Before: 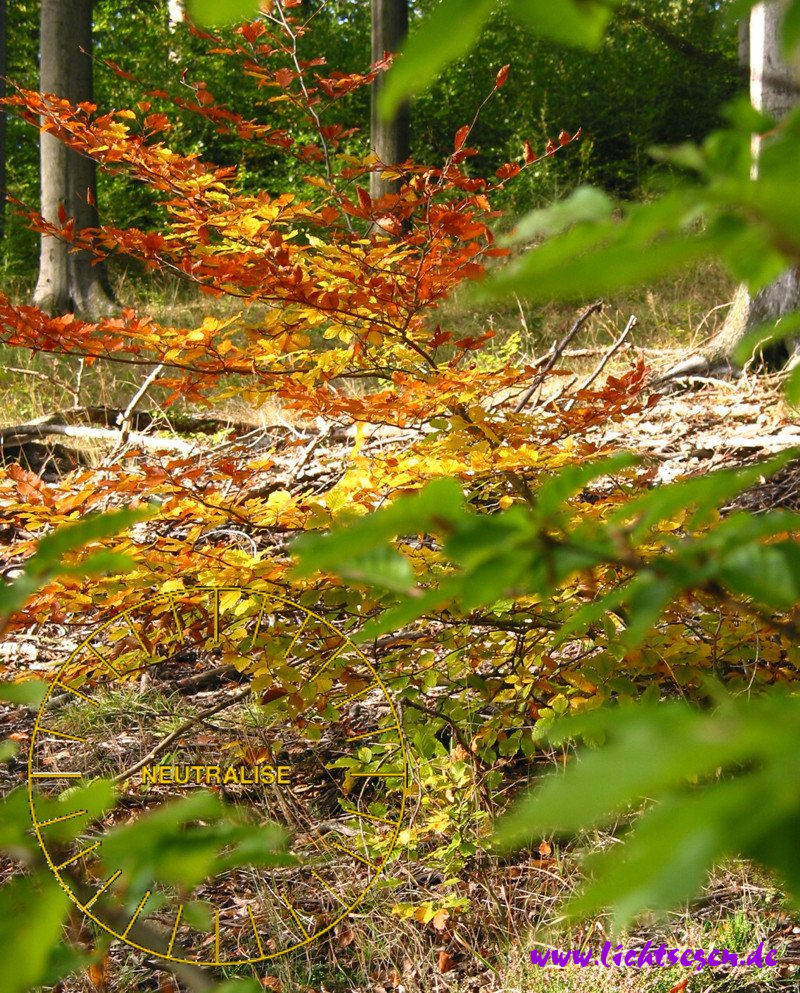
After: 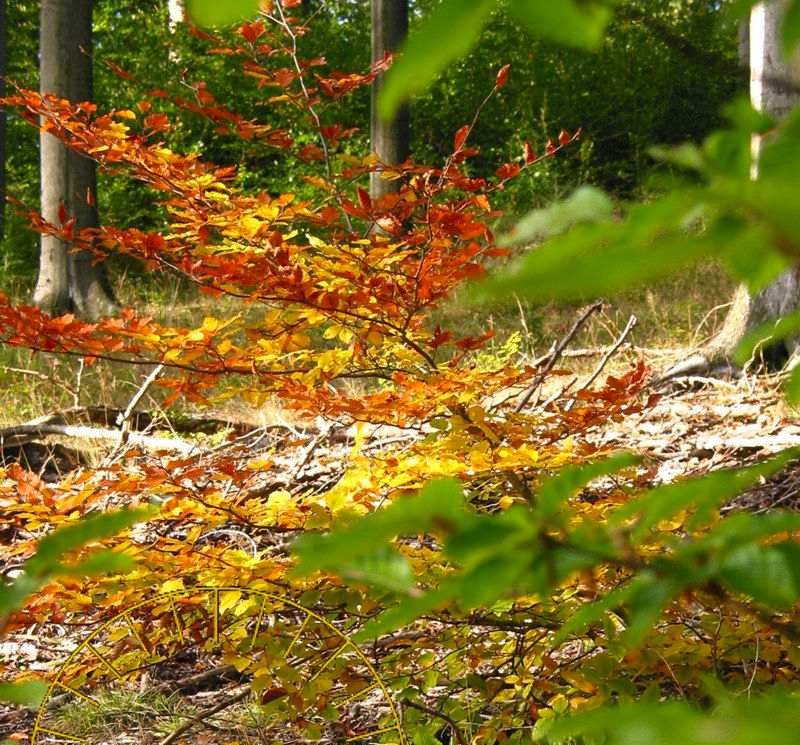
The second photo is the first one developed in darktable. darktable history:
color correction: highlights b* -0.04, saturation 1.07
crop: bottom 24.955%
tone equalizer: on, module defaults
